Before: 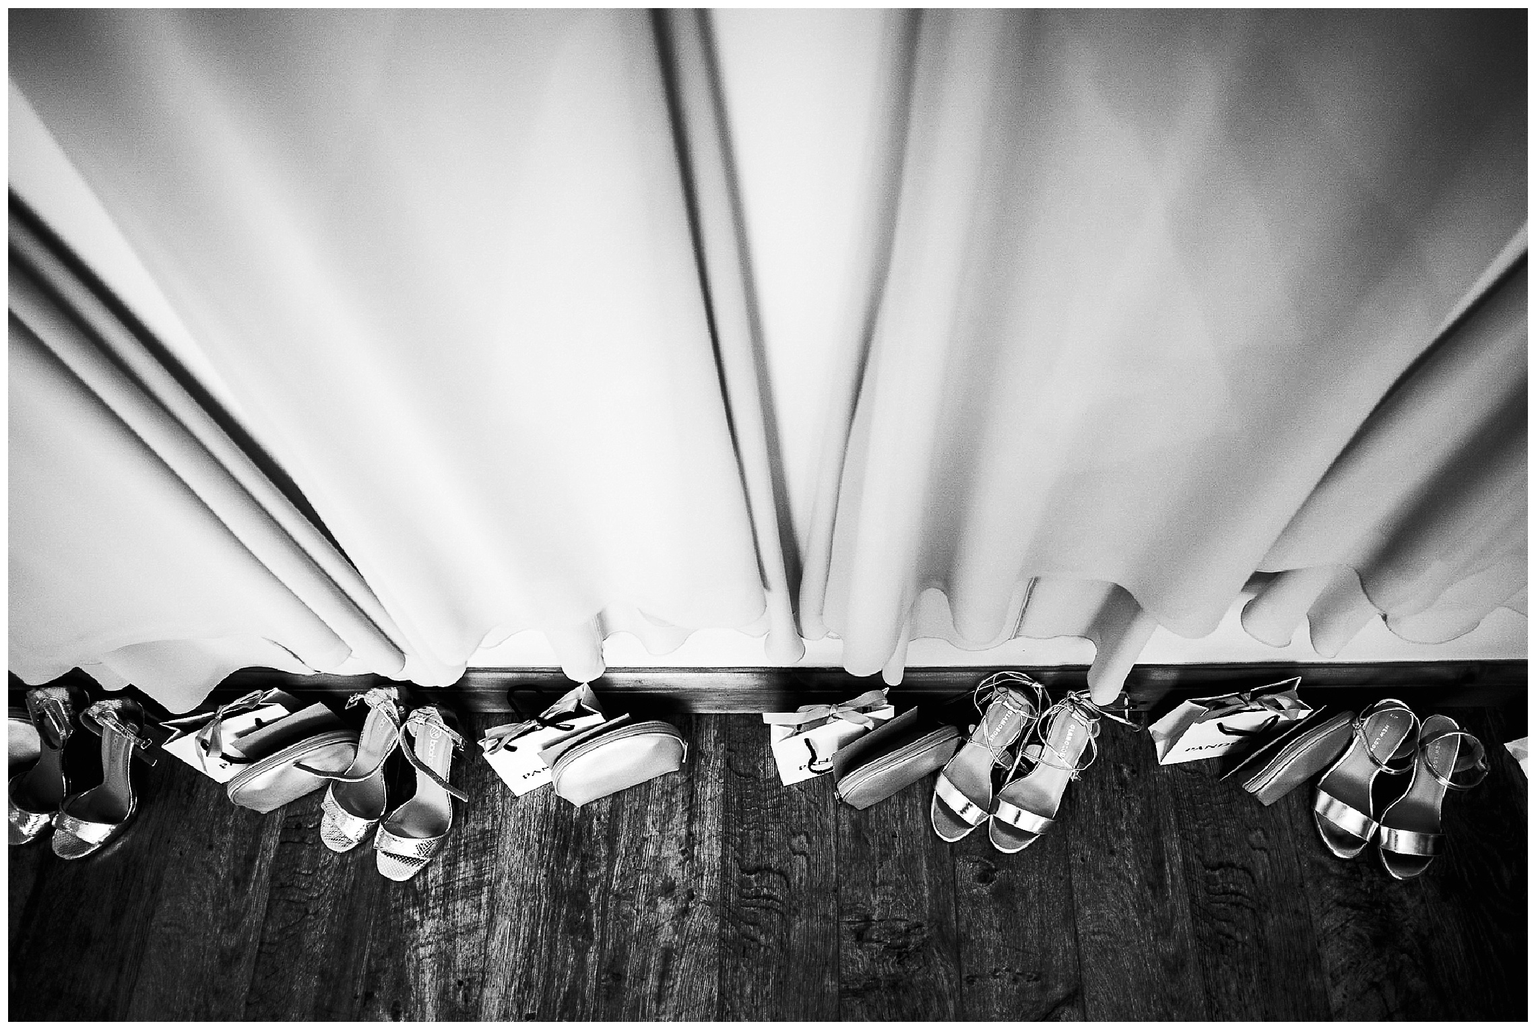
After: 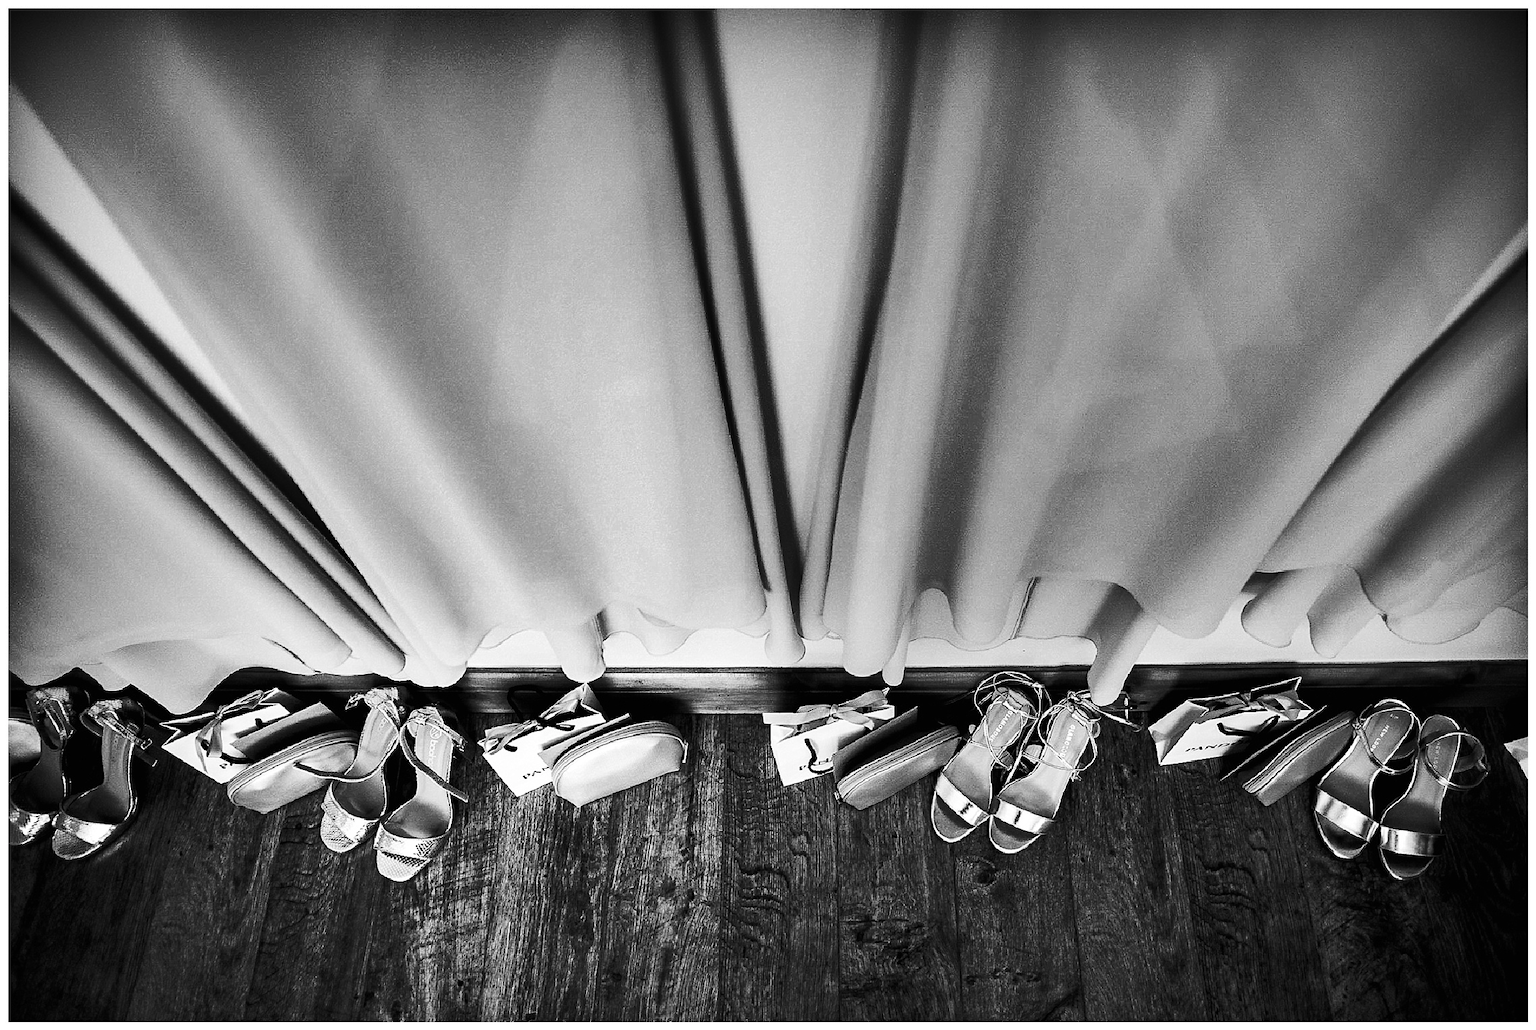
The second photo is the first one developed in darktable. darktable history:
shadows and highlights: shadows 19.61, highlights -84.59, soften with gaussian
